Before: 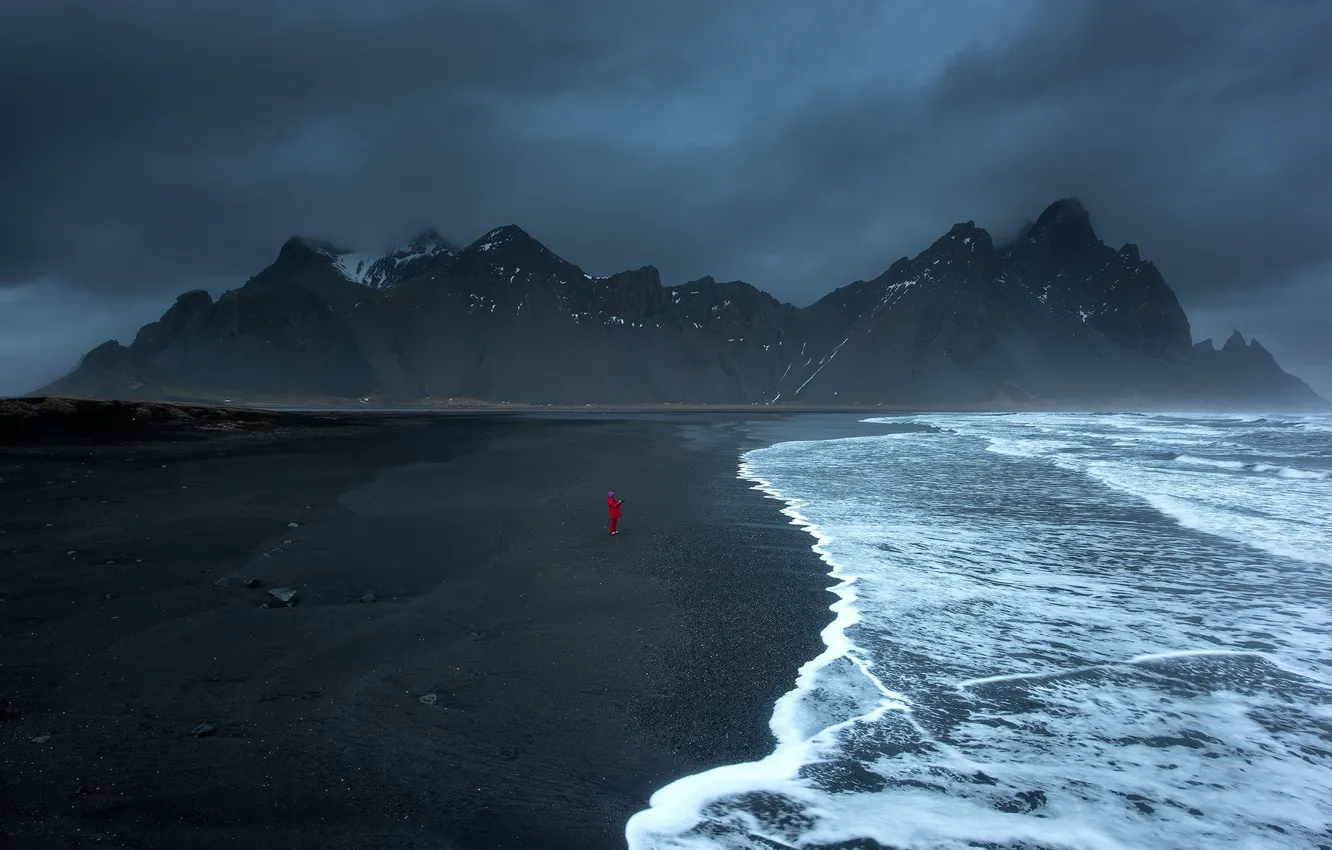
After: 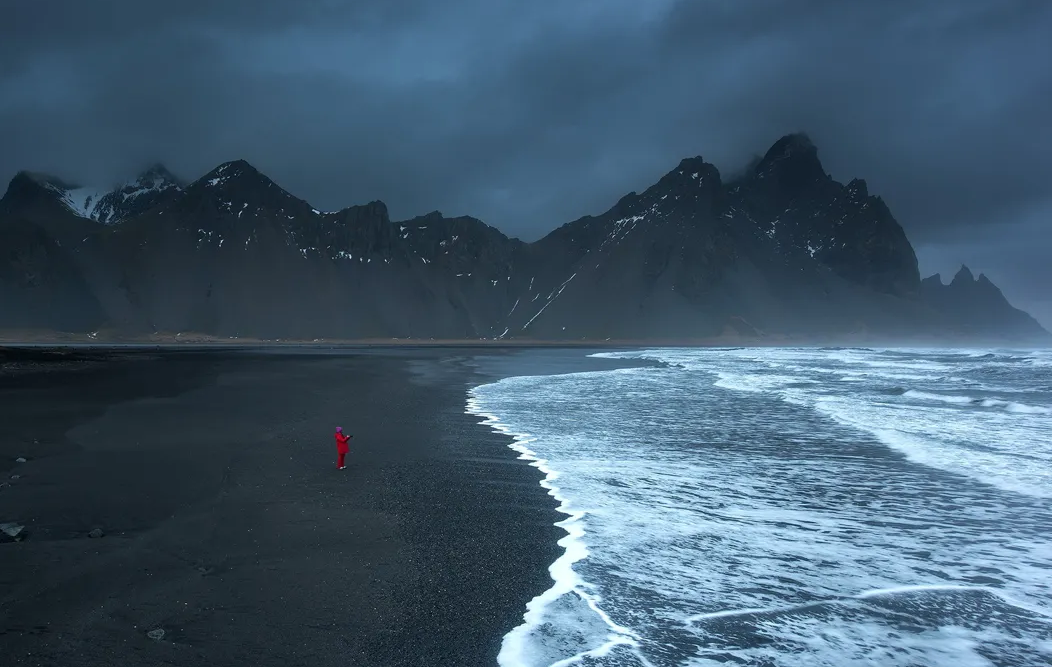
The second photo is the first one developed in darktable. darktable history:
crop and rotate: left 20.472%, top 7.85%, right 0.486%, bottom 13.602%
levels: levels [0, 0.498, 0.996]
